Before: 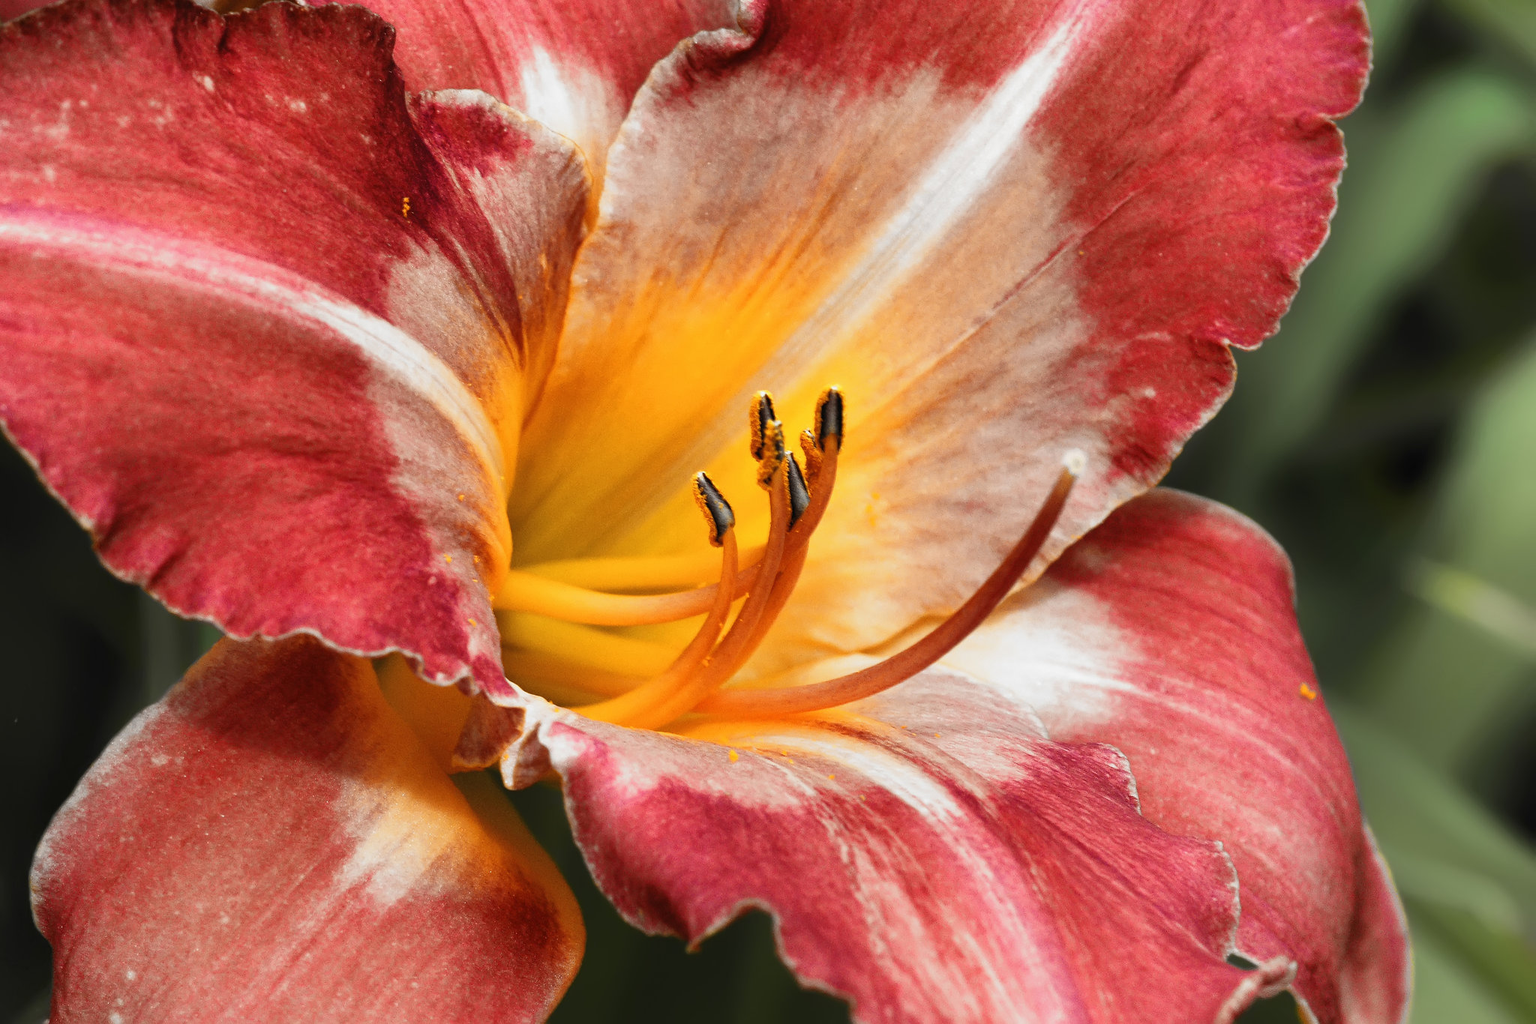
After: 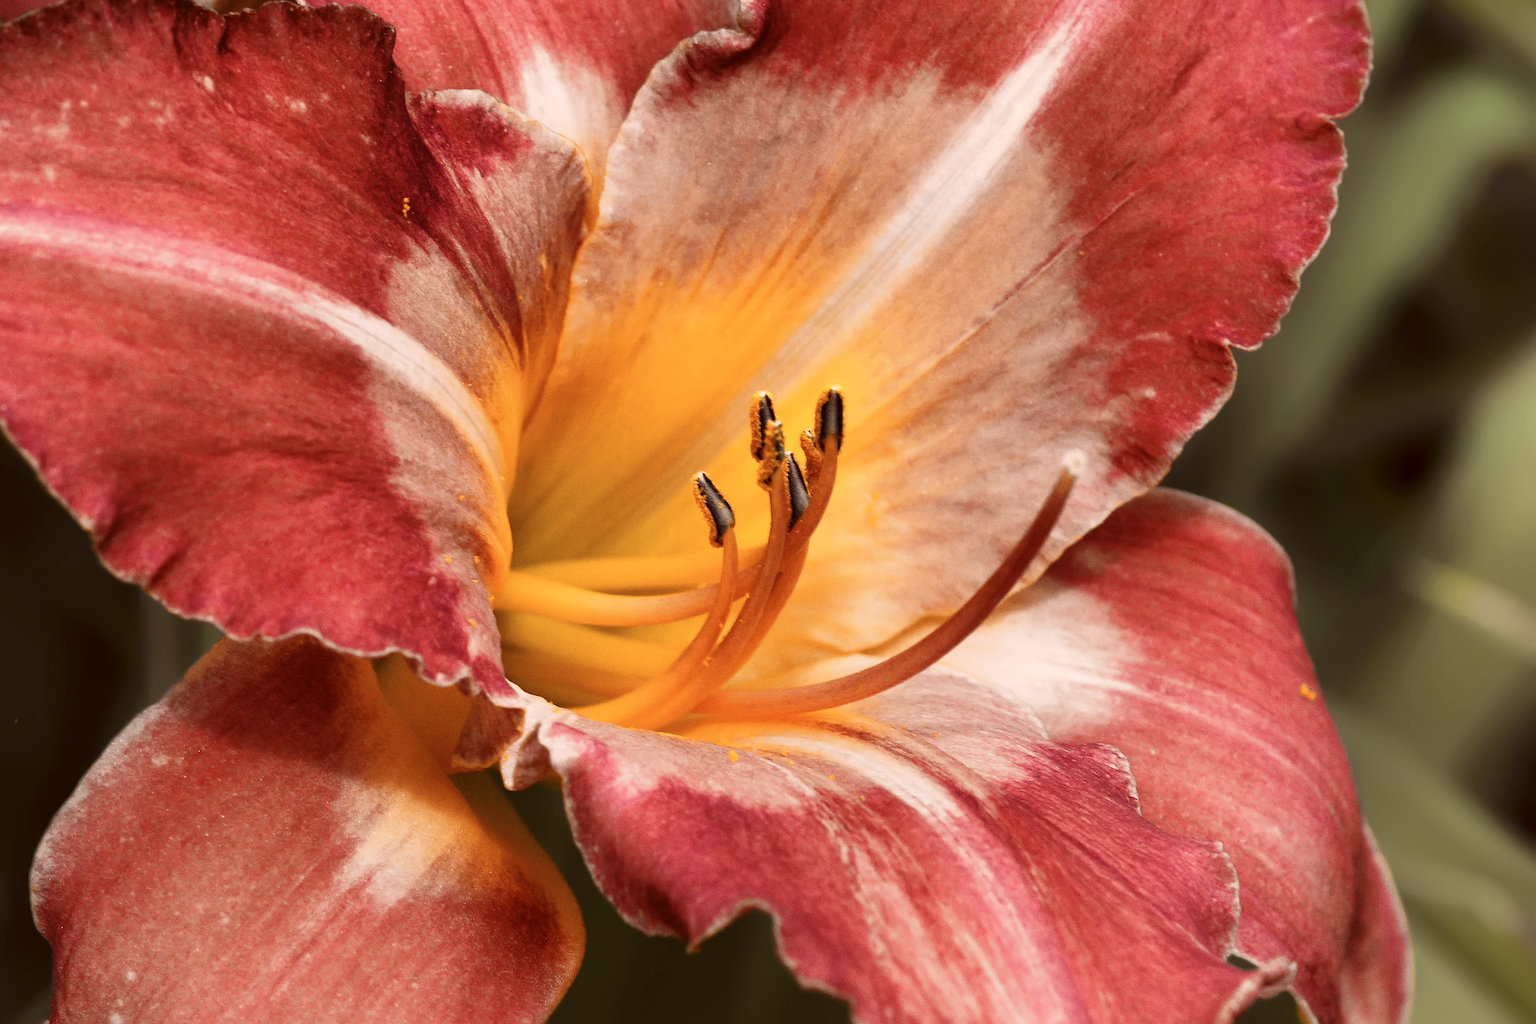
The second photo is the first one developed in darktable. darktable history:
exposure: exposure -0.04 EV, compensate highlight preservation false
color correction: highlights a* 10.21, highlights b* 9.79, shadows a* 8.61, shadows b* 7.88, saturation 0.8
